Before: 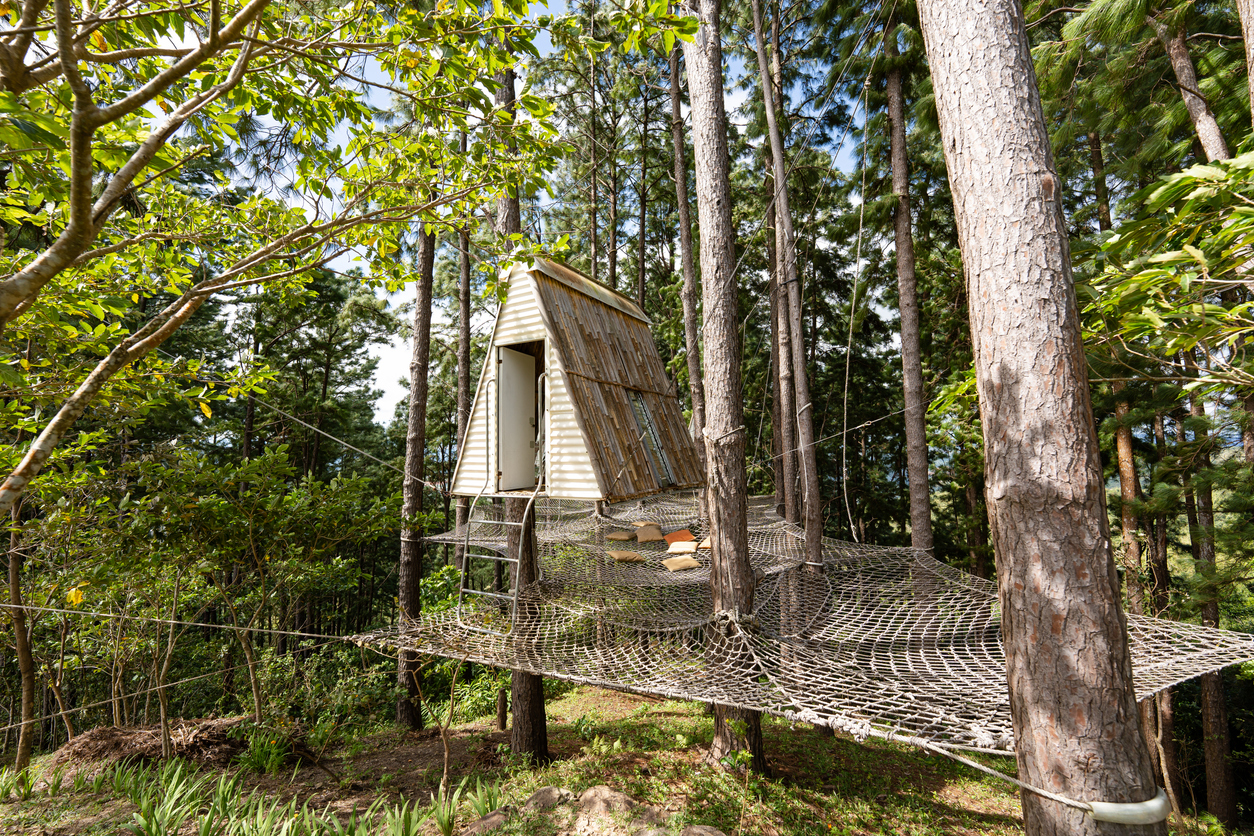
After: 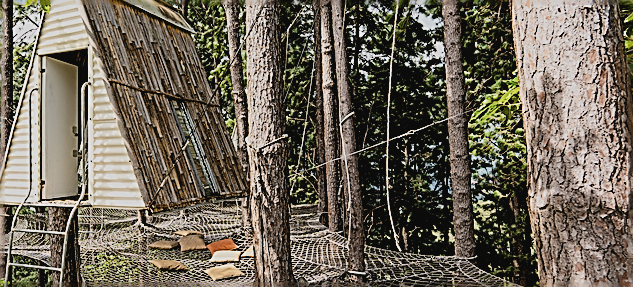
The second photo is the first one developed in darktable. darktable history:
filmic rgb: black relative exposure -7.2 EV, white relative exposure 5.38 EV, threshold 2.94 EV, hardness 3.02, color science v6 (2022), enable highlight reconstruction true
crop: left 36.48%, top 34.876%, right 12.98%, bottom 30.764%
contrast brightness saturation: contrast -0.071, brightness -0.033, saturation -0.115
sharpen: amount 1.984
tone equalizer: -8 EV -0.451 EV, -7 EV -0.355 EV, -6 EV -0.34 EV, -5 EV -0.192 EV, -3 EV 0.204 EV, -2 EV 0.327 EV, -1 EV 0.4 EV, +0 EV 0.429 EV
